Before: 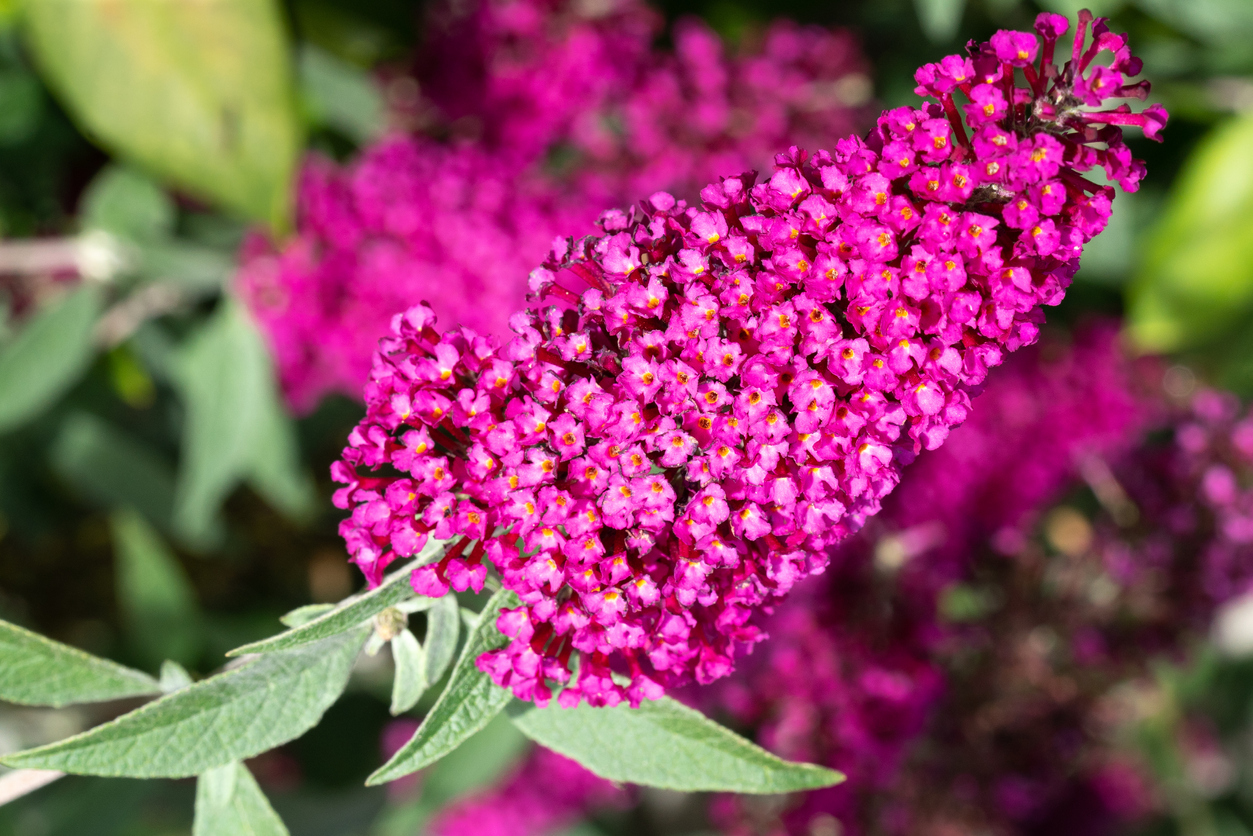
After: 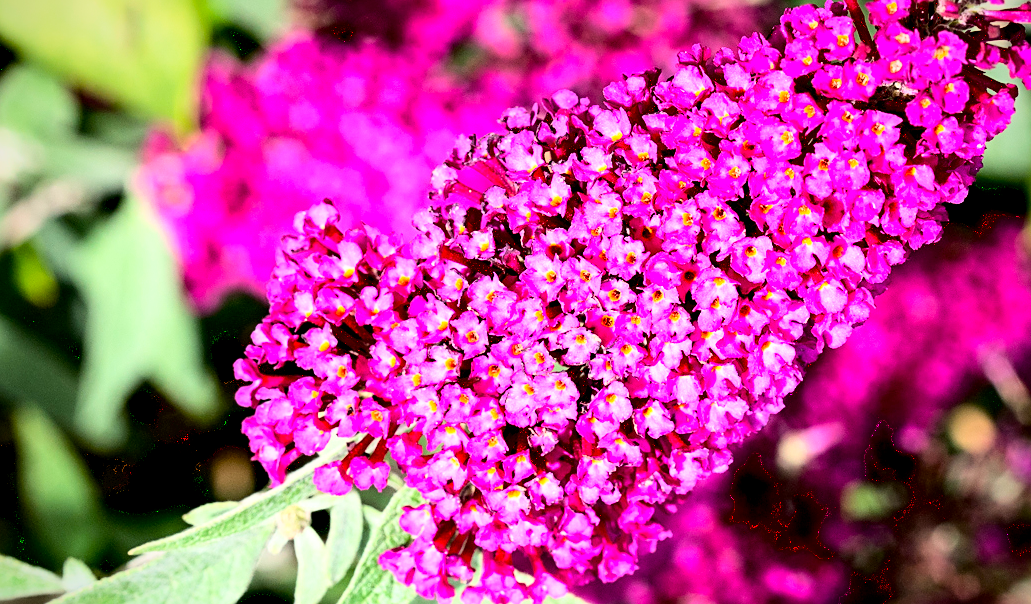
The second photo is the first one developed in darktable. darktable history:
exposure: black level correction 0.013, compensate exposure bias true, compensate highlight preservation false
sharpen: on, module defaults
base curve: curves: ch0 [(0, 0.003) (0.001, 0.002) (0.006, 0.004) (0.02, 0.022) (0.048, 0.086) (0.094, 0.234) (0.162, 0.431) (0.258, 0.629) (0.385, 0.8) (0.548, 0.918) (0.751, 0.988) (1, 1)]
vignetting: brightness -0.38, saturation 0.007, width/height ratio 1.094
crop: left 7.77%, top 12.246%, right 9.939%, bottom 15.46%
